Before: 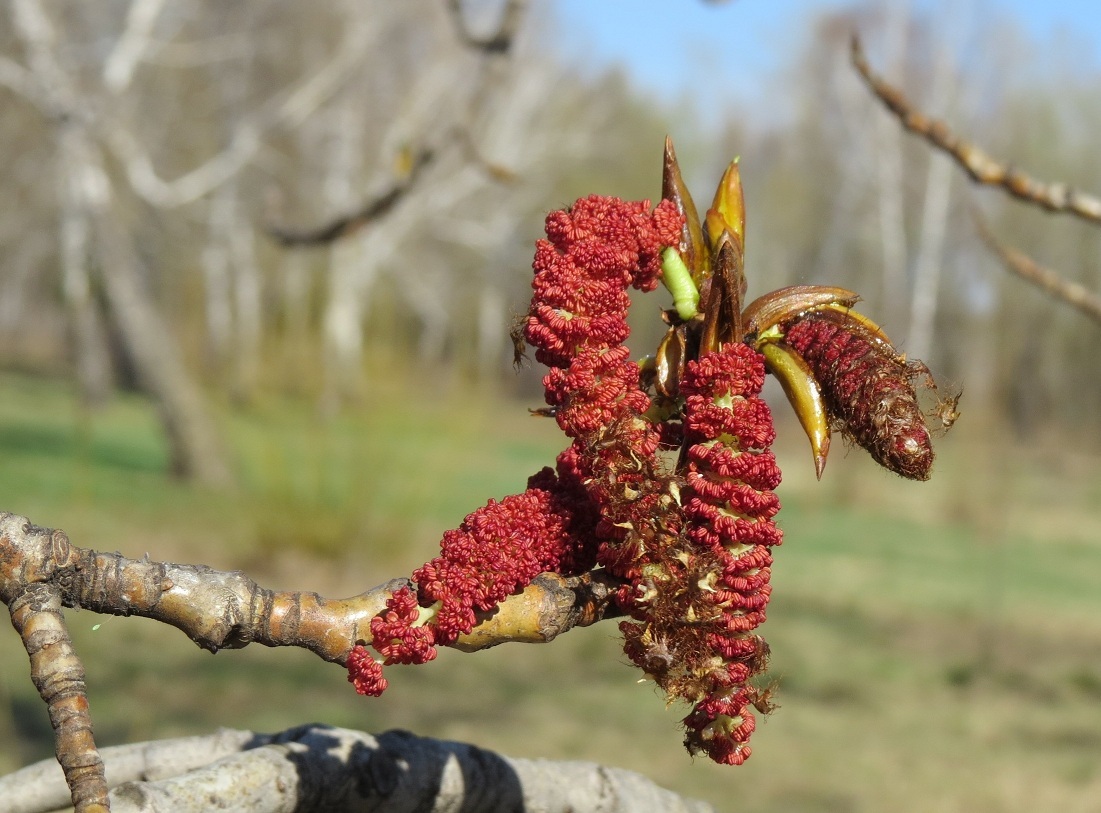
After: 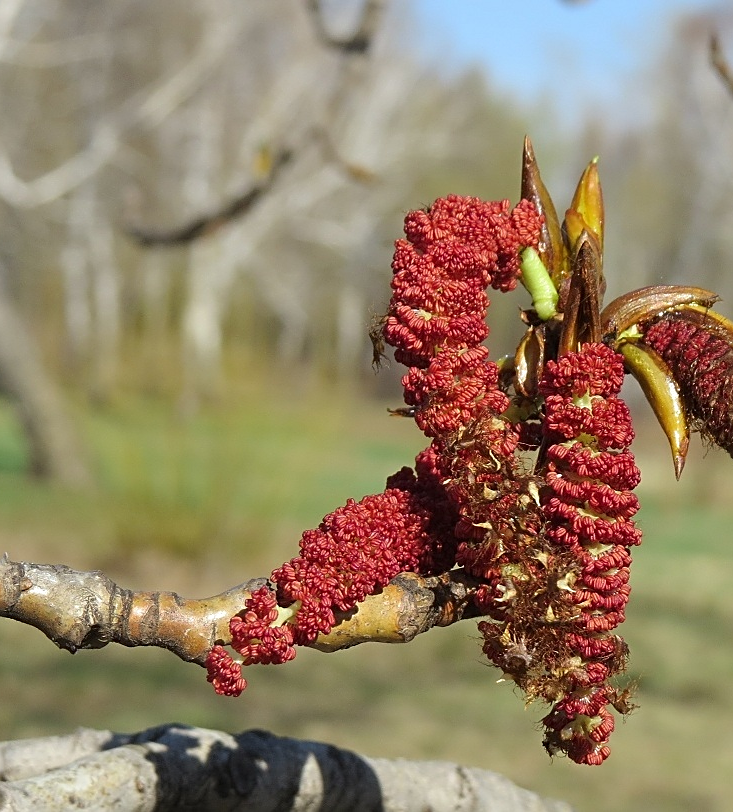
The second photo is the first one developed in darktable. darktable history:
sharpen: amount 0.495
crop and rotate: left 12.871%, right 20.544%
